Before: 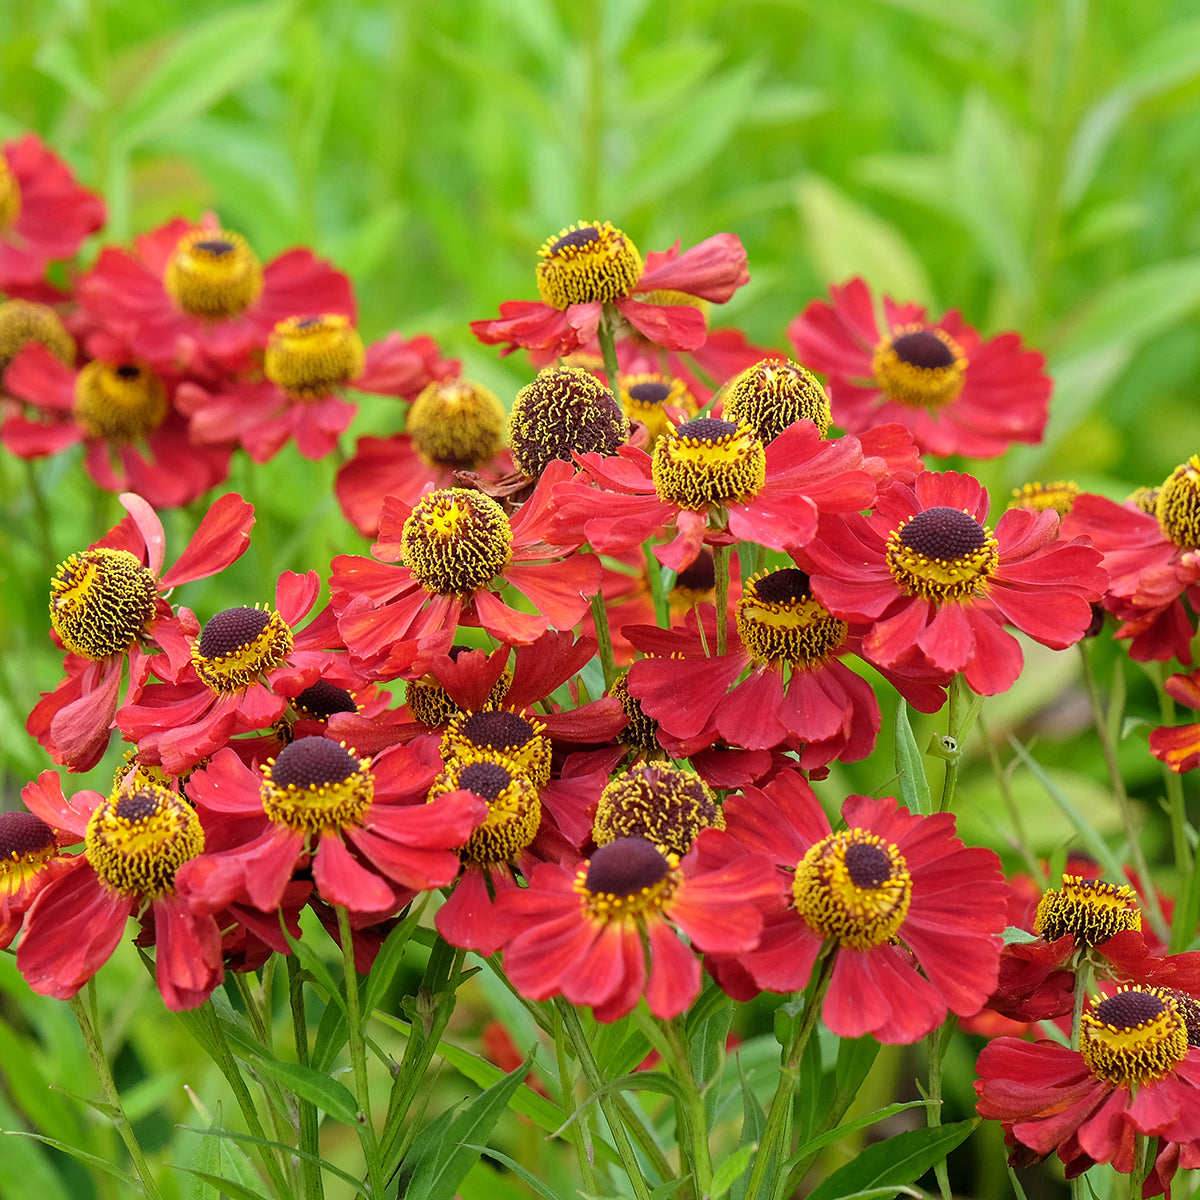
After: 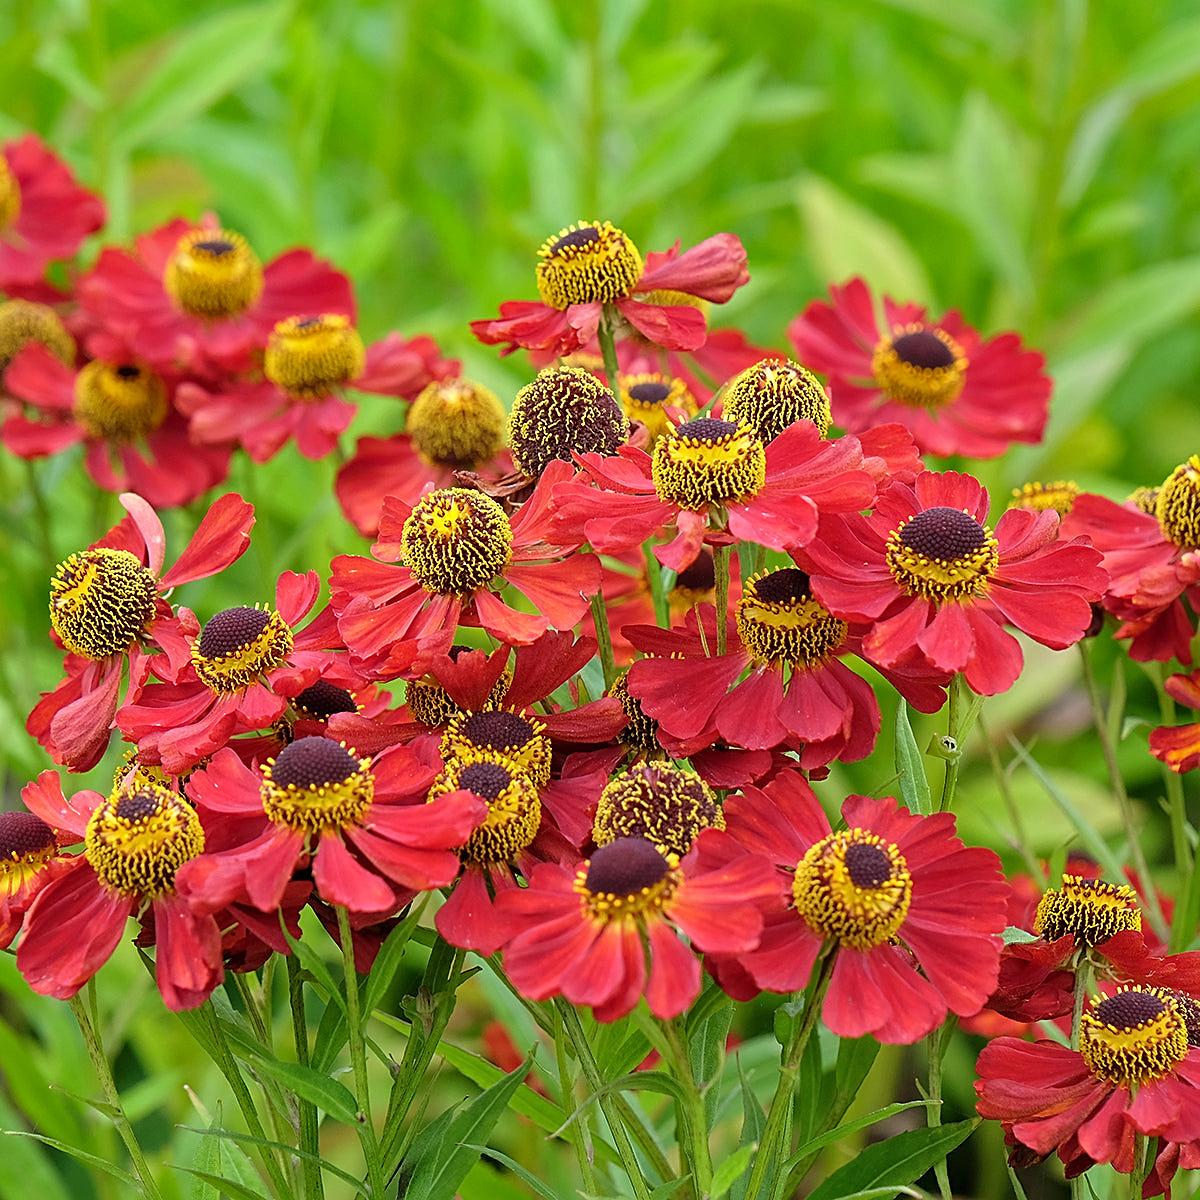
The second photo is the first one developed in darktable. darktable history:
sharpen: on, module defaults
shadows and highlights: shadows 60.84, soften with gaussian
